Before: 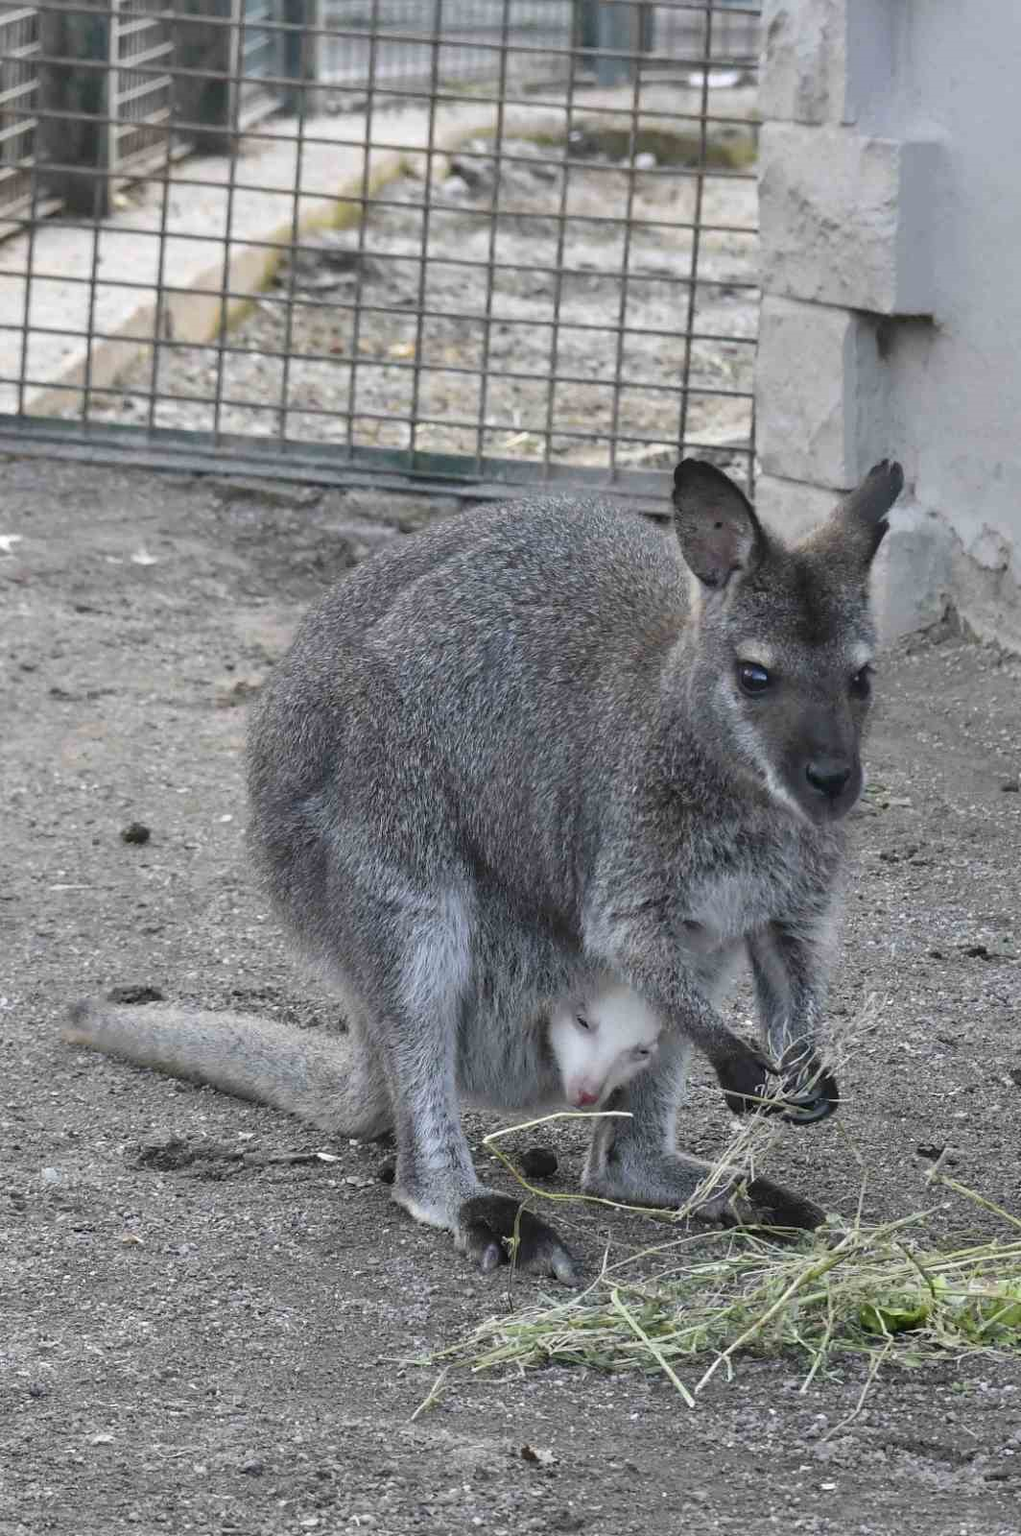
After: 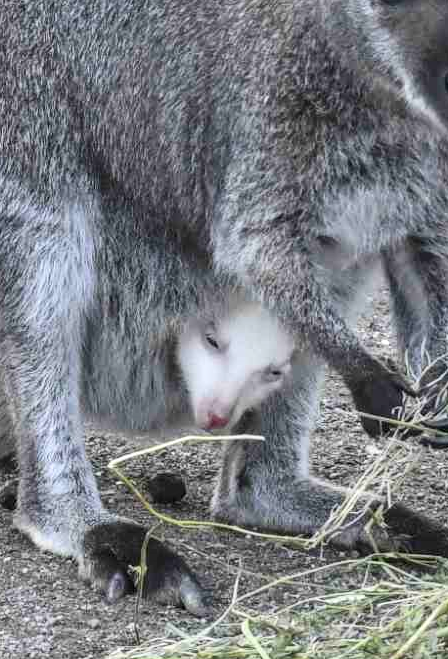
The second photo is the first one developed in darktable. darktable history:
local contrast: on, module defaults
contrast brightness saturation: contrast 0.196, brightness 0.163, saturation 0.219
crop: left 37.168%, top 45.202%, right 20.644%, bottom 13.589%
